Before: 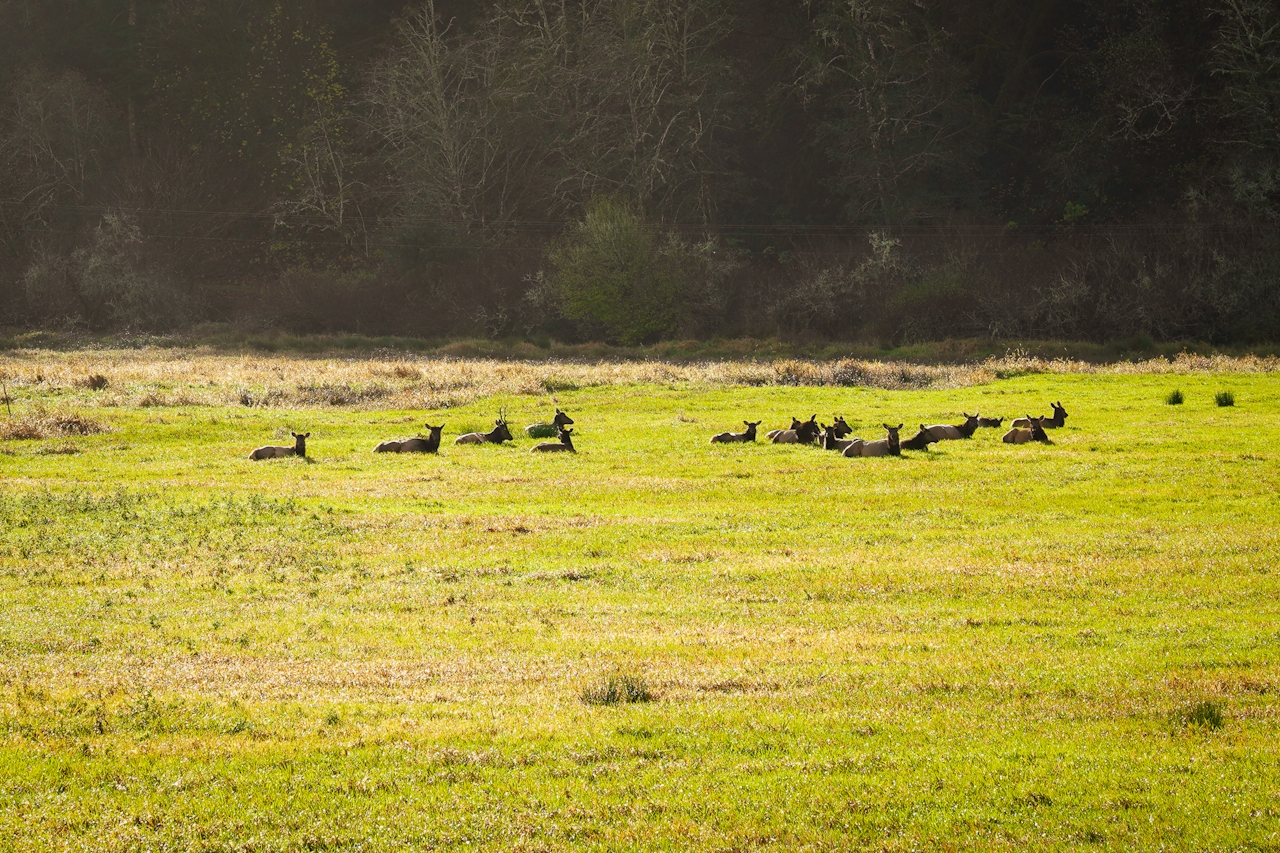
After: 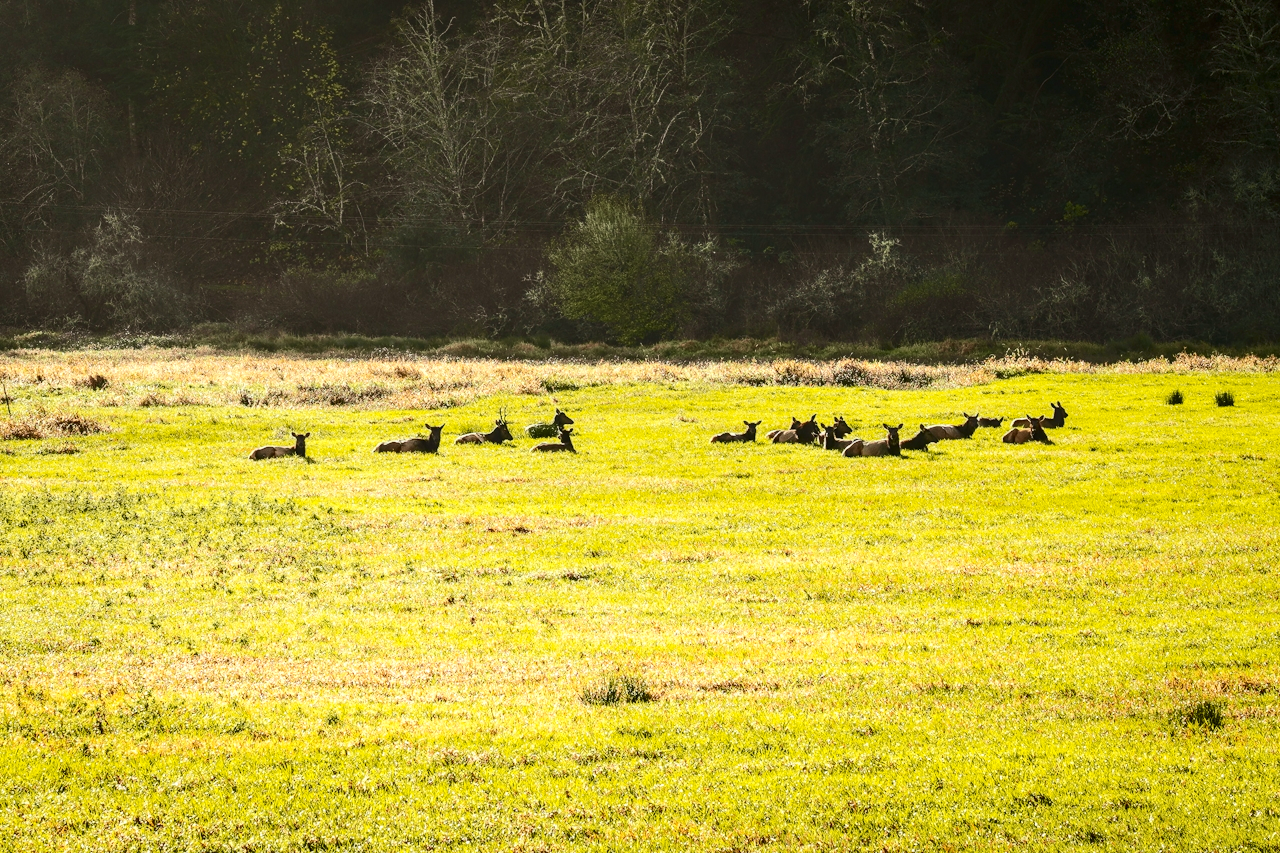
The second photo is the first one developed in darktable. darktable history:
contrast brightness saturation: contrast 0.066, brightness -0.143, saturation 0.11
tone curve: curves: ch0 [(0, 0) (0.21, 0.21) (0.43, 0.586) (0.65, 0.793) (1, 1)]; ch1 [(0, 0) (0.382, 0.447) (0.492, 0.484) (0.544, 0.547) (0.583, 0.578) (0.599, 0.595) (0.67, 0.673) (1, 1)]; ch2 [(0, 0) (0.411, 0.382) (0.492, 0.5) (0.531, 0.534) (0.56, 0.573) (0.599, 0.602) (0.696, 0.693) (1, 1)], color space Lab, independent channels, preserve colors none
local contrast: detail 130%
exposure: exposure 0.296 EV, compensate highlight preservation false
